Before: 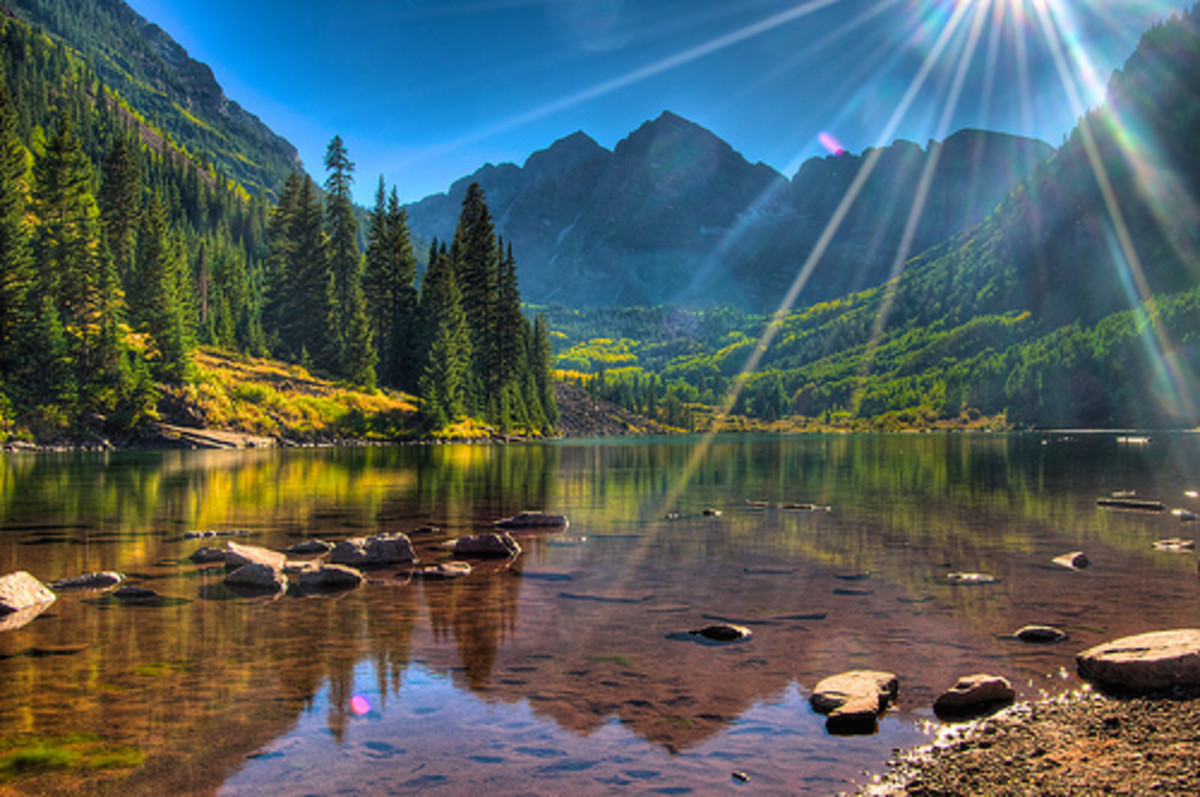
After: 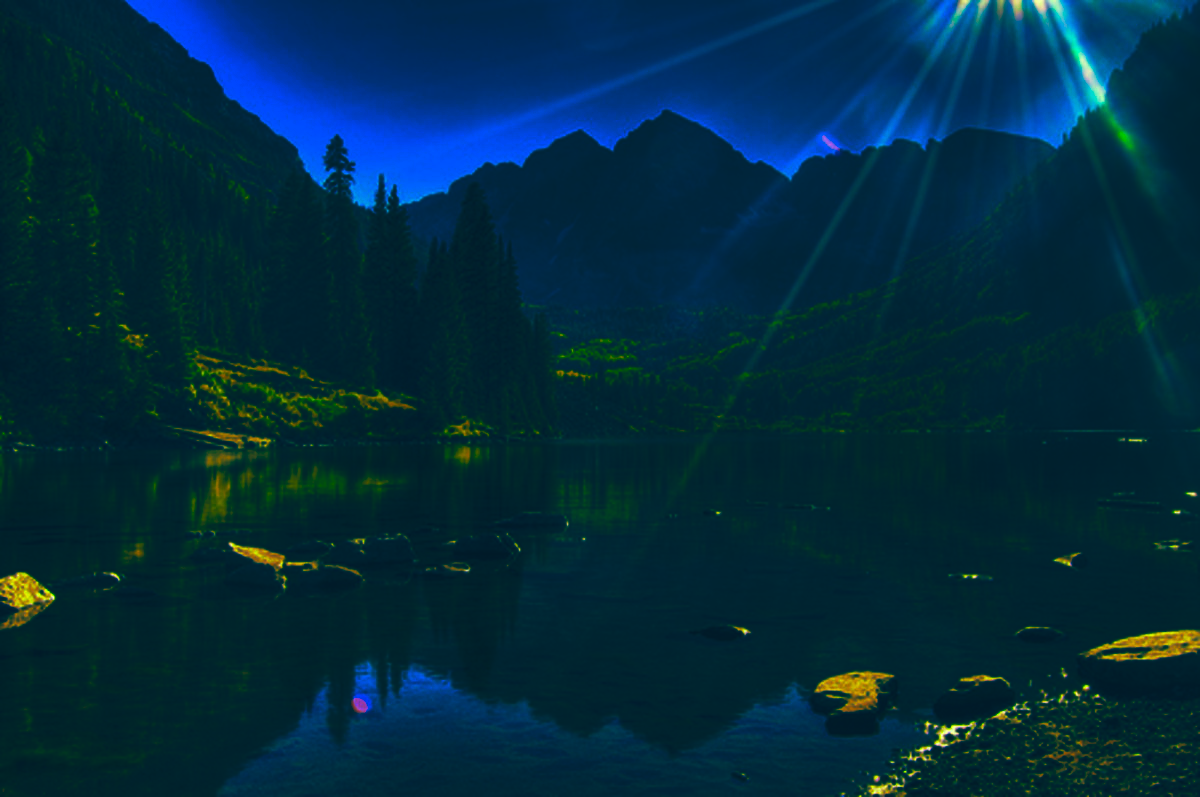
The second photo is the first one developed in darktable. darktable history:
color correction: highlights a* -15.22, highlights b* 39.71, shadows a* -39.58, shadows b* -25.58
tone curve: curves: ch0 [(0, 0) (0.765, 0.349) (1, 1)], preserve colors none
tone equalizer: on, module defaults
